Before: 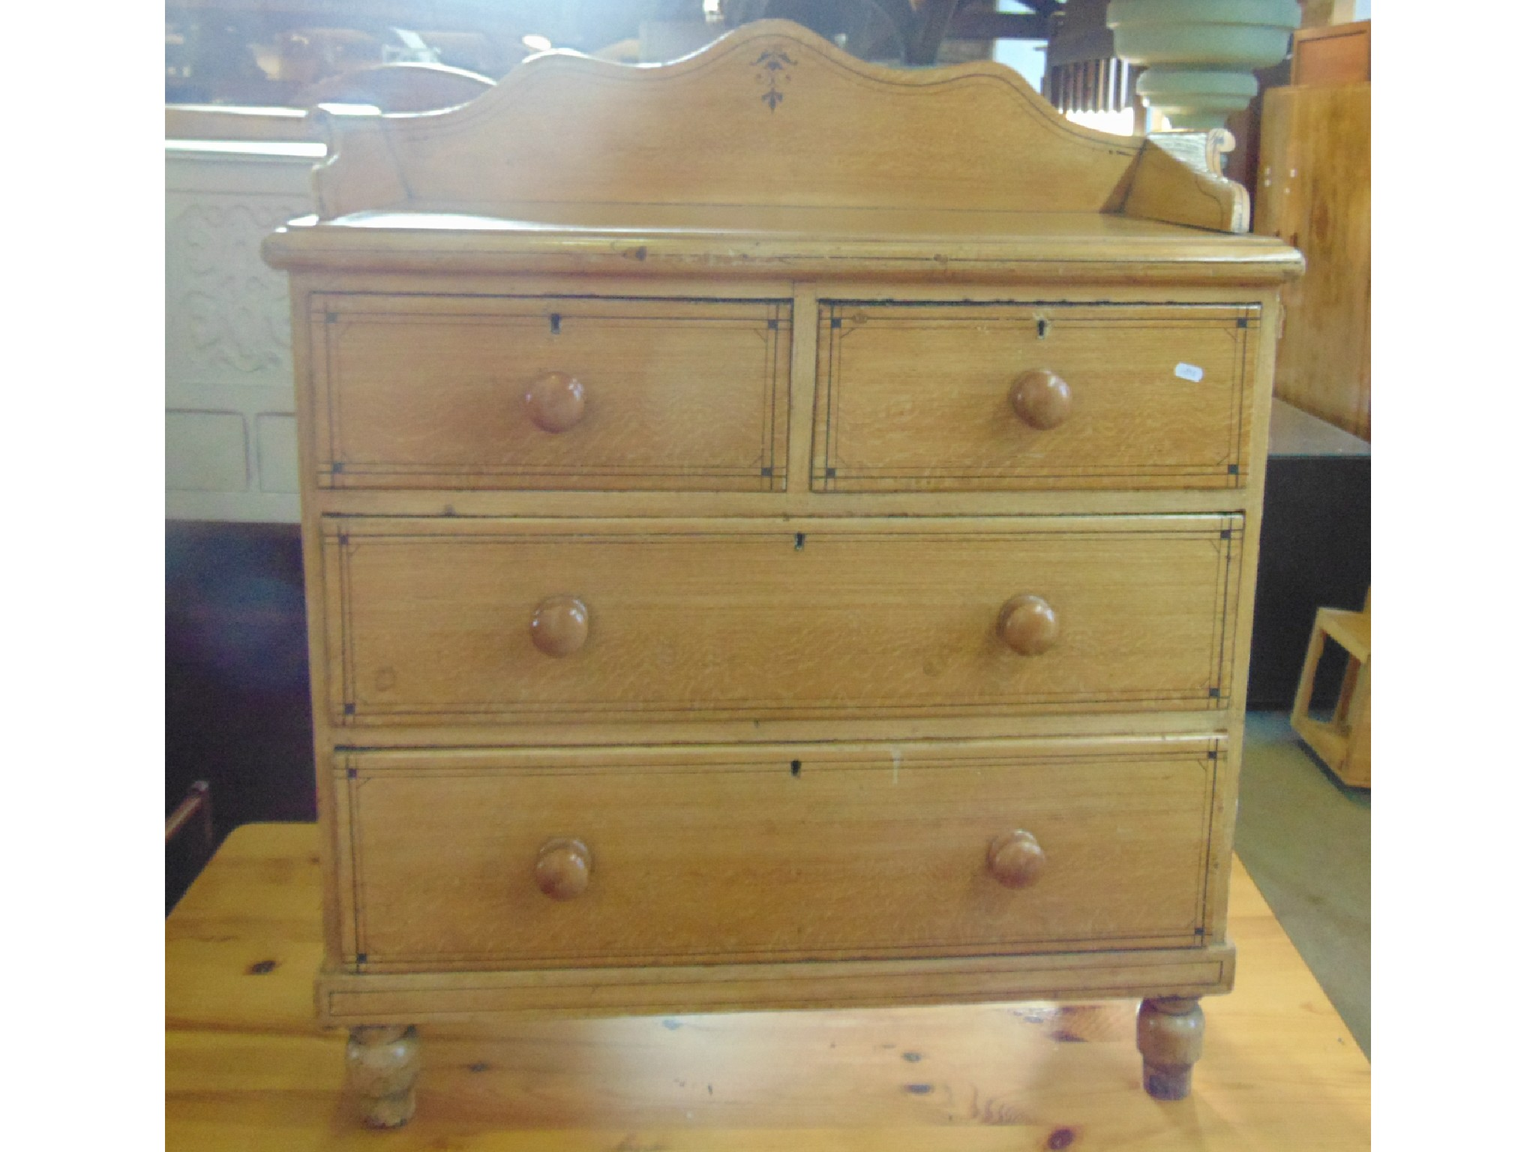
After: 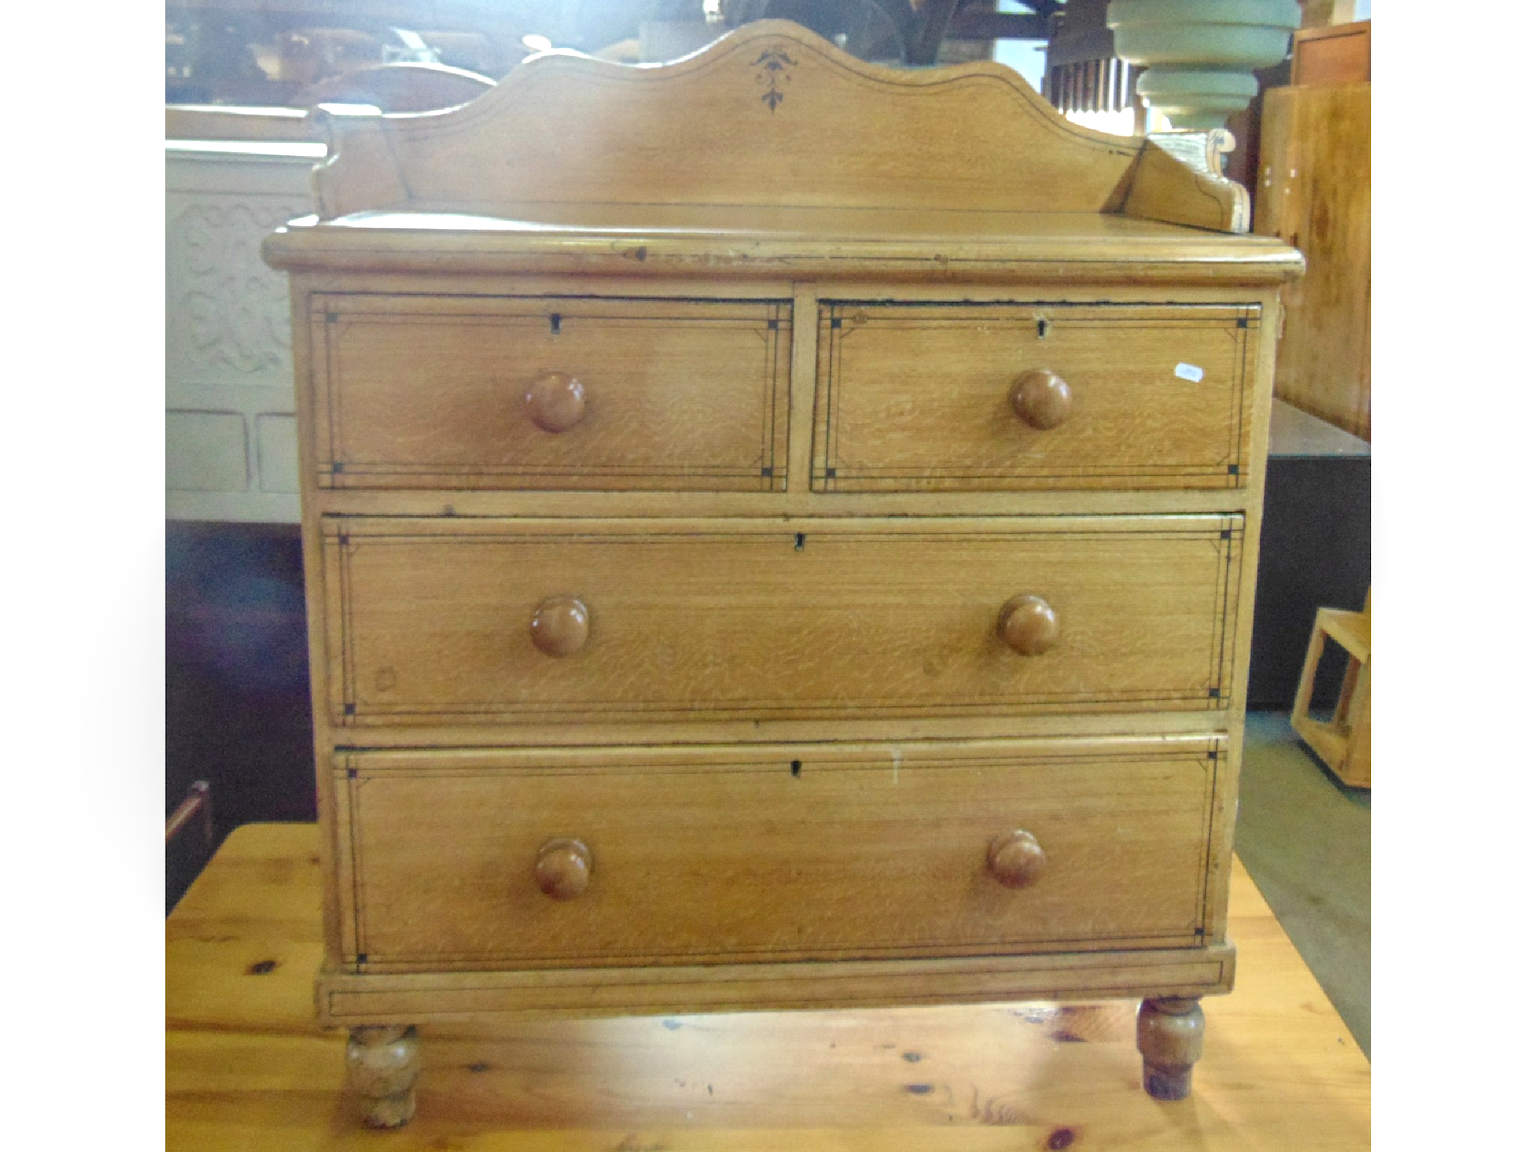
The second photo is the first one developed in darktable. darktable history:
contrast brightness saturation: saturation 0.1
local contrast: highlights 62%, detail 143%, midtone range 0.426
